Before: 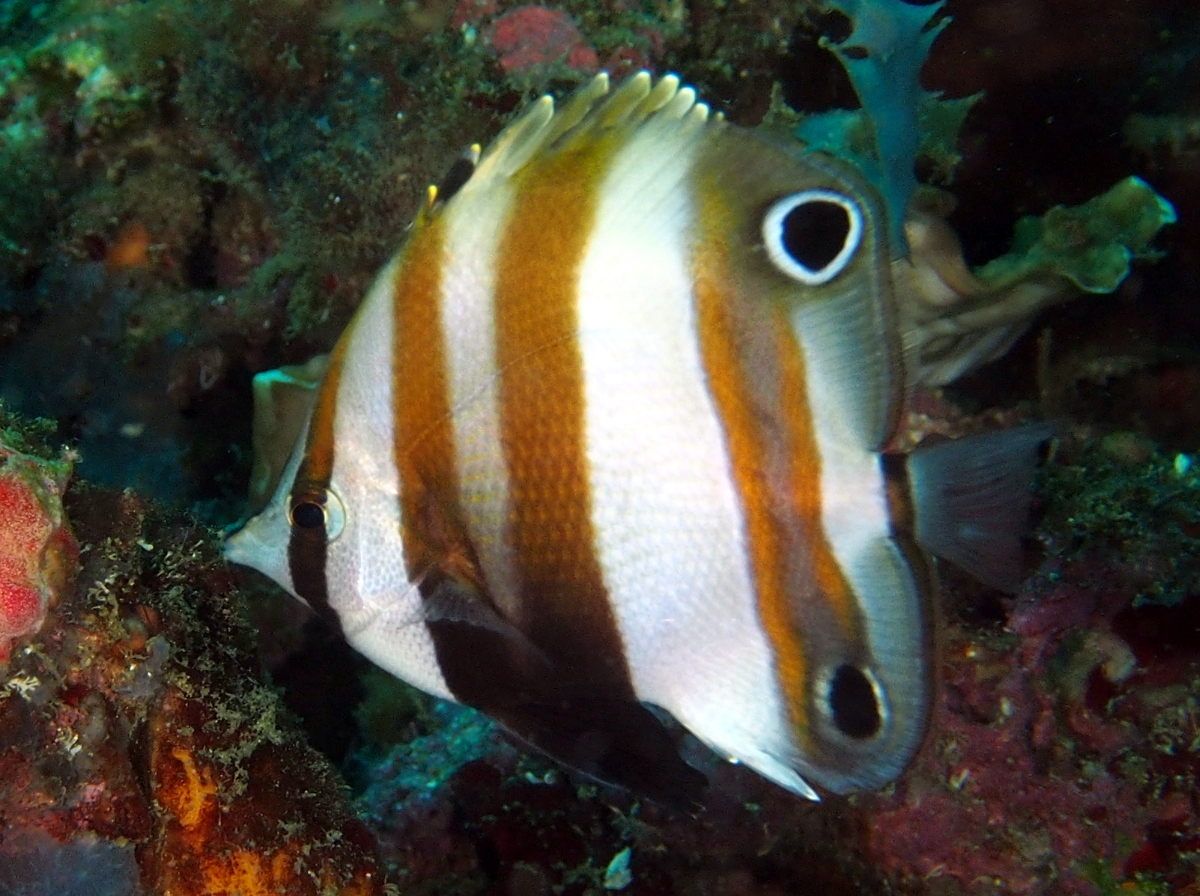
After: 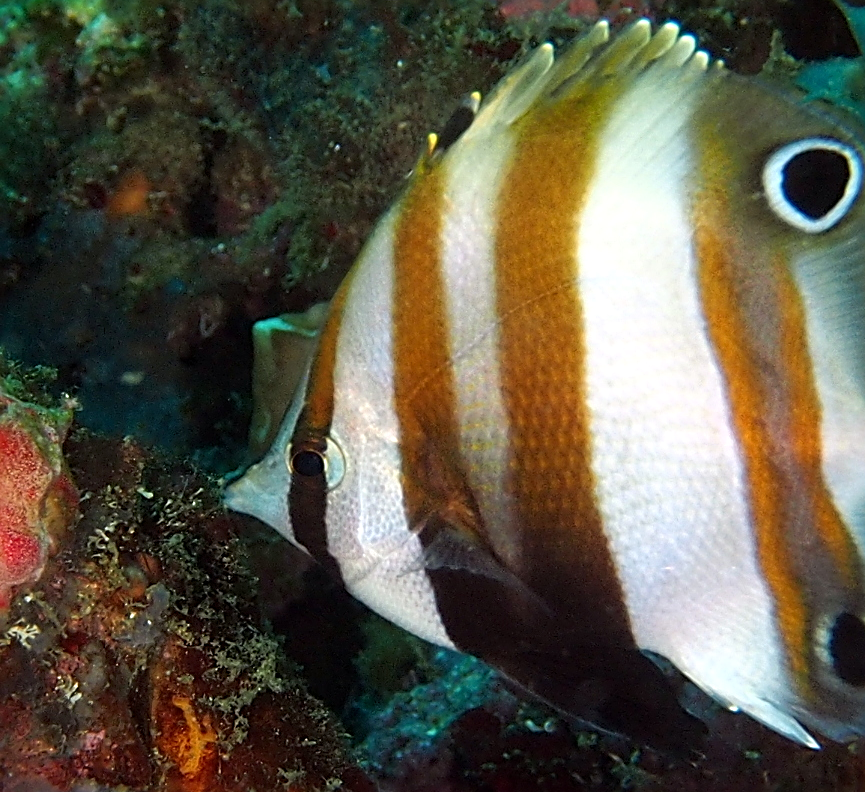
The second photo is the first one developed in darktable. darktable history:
crop: top 5.809%, right 27.836%, bottom 5.718%
tone equalizer: edges refinement/feathering 500, mask exposure compensation -1.57 EV, preserve details no
sharpen: radius 2.636, amount 0.675
